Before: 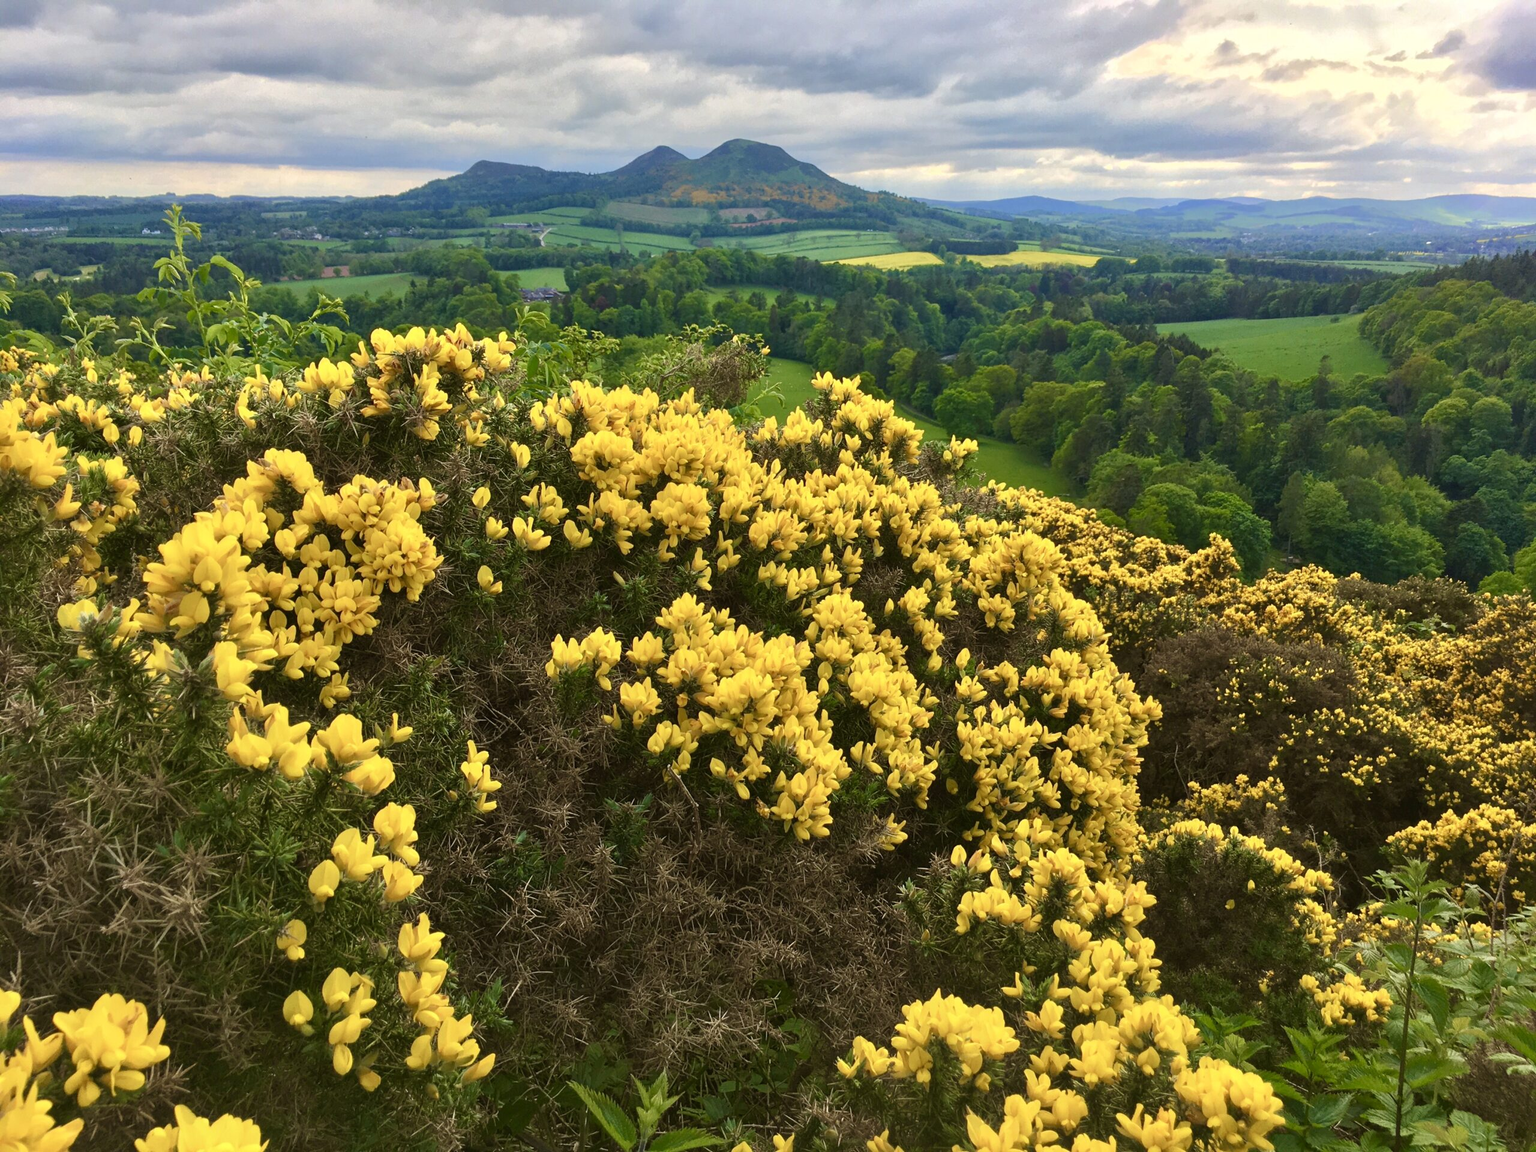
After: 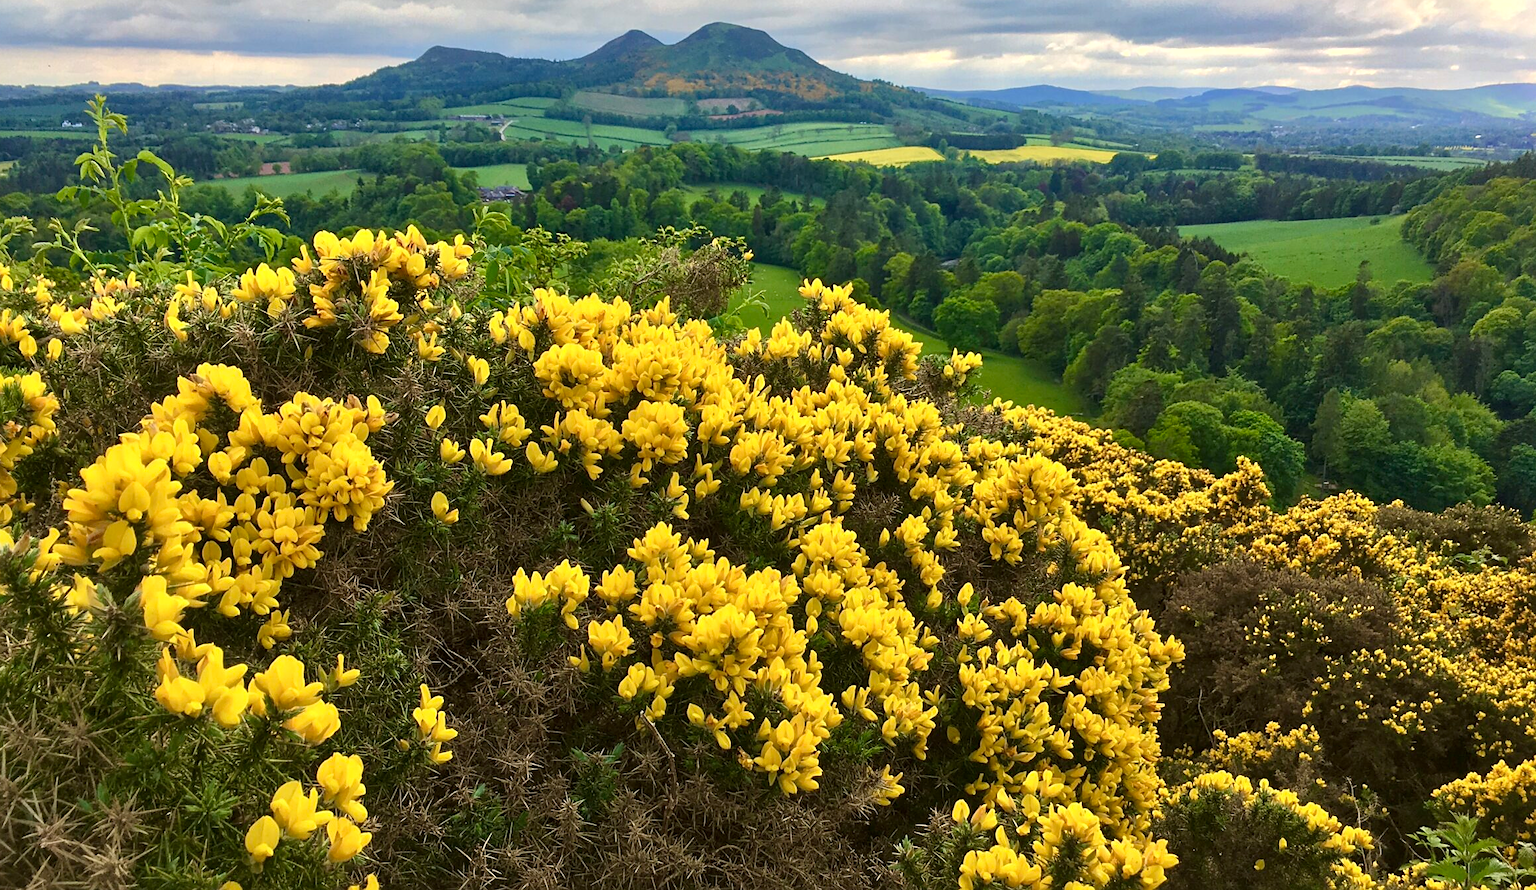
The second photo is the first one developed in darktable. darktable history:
crop: left 5.596%, top 10.314%, right 3.534%, bottom 19.395%
local contrast: mode bilateral grid, contrast 20, coarseness 50, detail 130%, midtone range 0.2
sharpen: radius 1.864, amount 0.398, threshold 1.271
